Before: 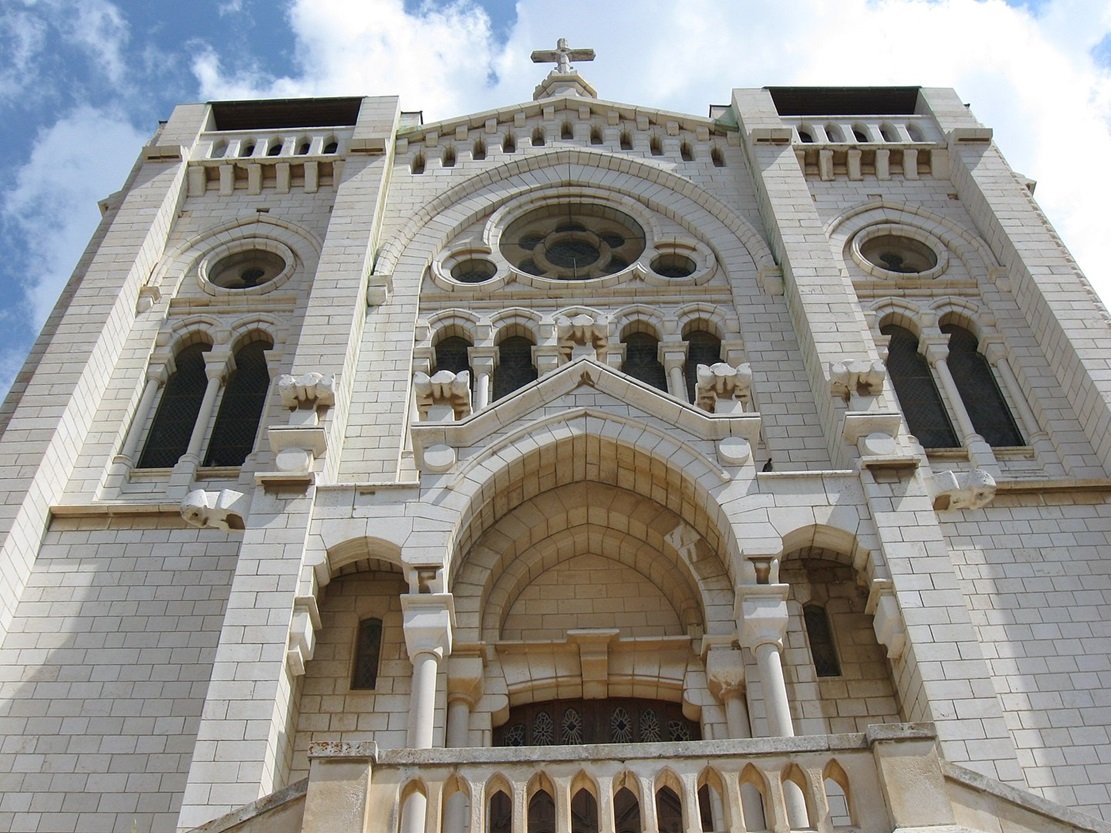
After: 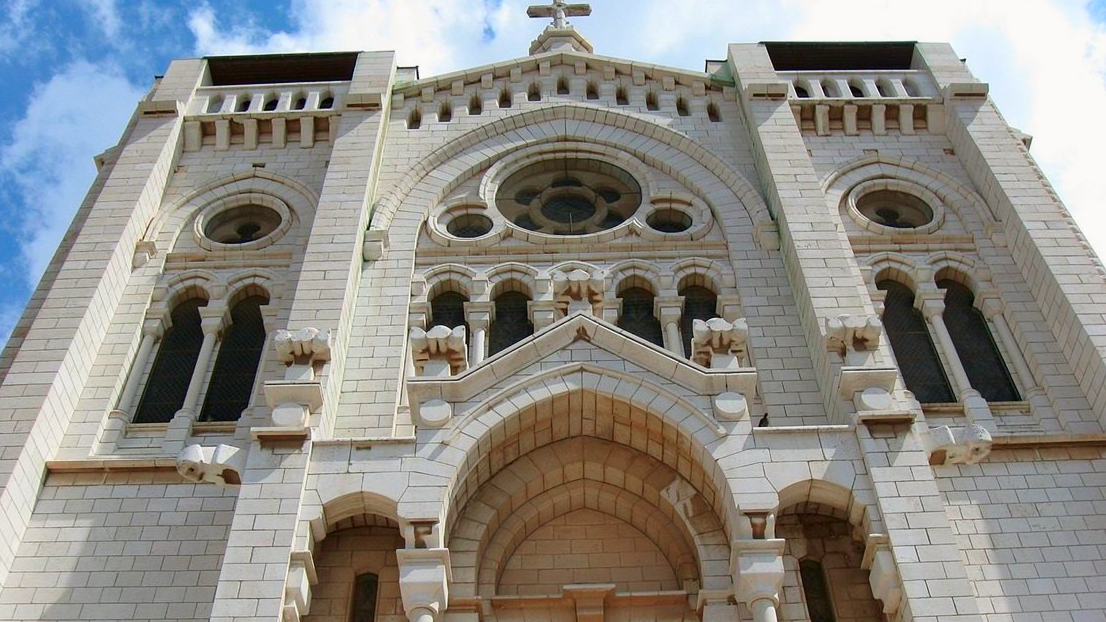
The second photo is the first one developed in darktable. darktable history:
tone curve: curves: ch0 [(0, 0) (0.059, 0.027) (0.162, 0.125) (0.304, 0.279) (0.547, 0.532) (0.828, 0.815) (1, 0.983)]; ch1 [(0, 0) (0.23, 0.166) (0.34, 0.298) (0.371, 0.334) (0.435, 0.413) (0.477, 0.469) (0.499, 0.498) (0.529, 0.544) (0.559, 0.587) (0.743, 0.798) (1, 1)]; ch2 [(0, 0) (0.431, 0.414) (0.498, 0.503) (0.524, 0.531) (0.568, 0.567) (0.6, 0.597) (0.643, 0.631) (0.74, 0.721) (1, 1)], color space Lab, independent channels, preserve colors none
contrast brightness saturation: contrast 0.04, saturation 0.16
crop: left 0.387%, top 5.469%, bottom 19.809%
